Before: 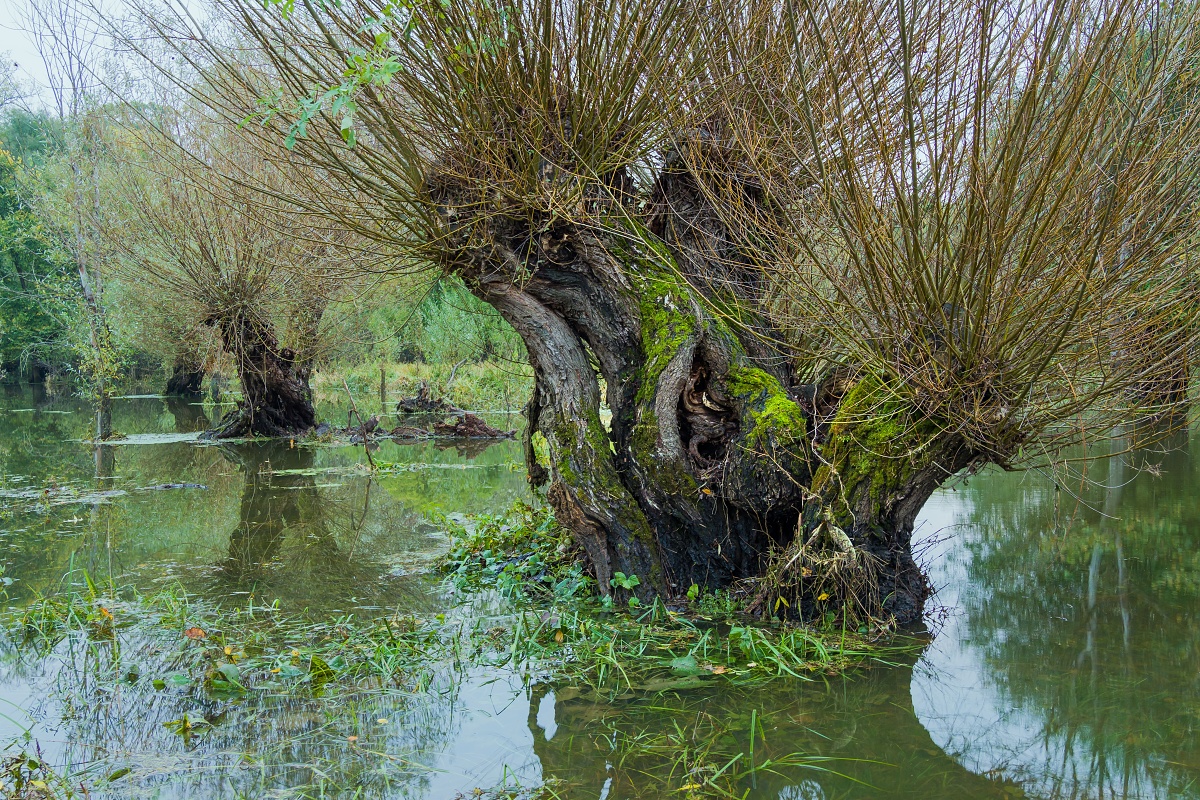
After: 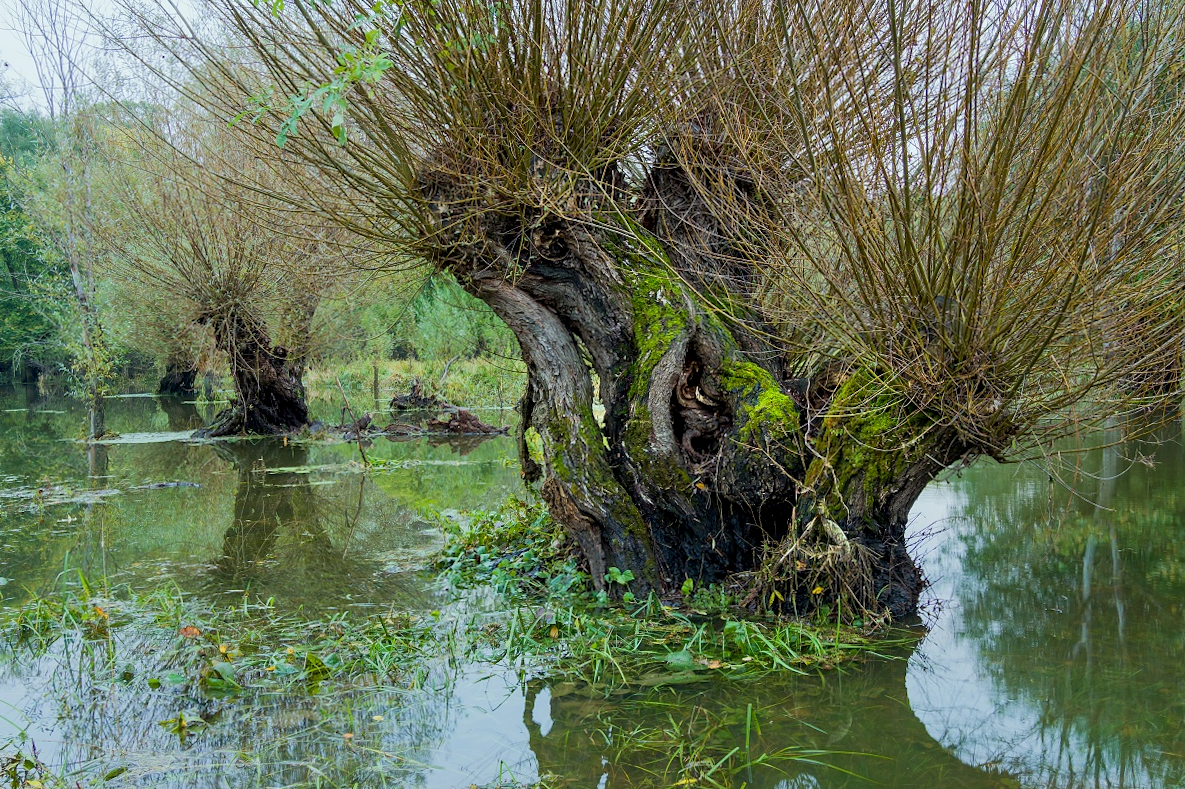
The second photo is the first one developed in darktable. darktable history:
exposure: black level correction 0.005, exposure 0.001 EV, compensate highlight preservation false
rotate and perspective: rotation -0.45°, automatic cropping original format, crop left 0.008, crop right 0.992, crop top 0.012, crop bottom 0.988
